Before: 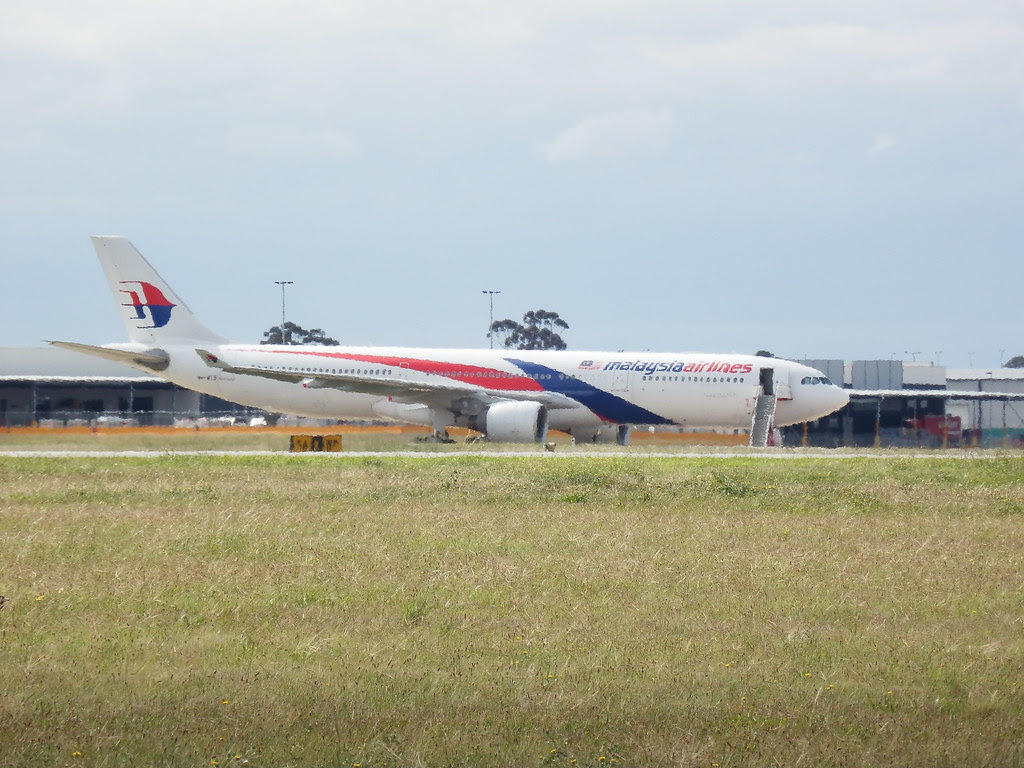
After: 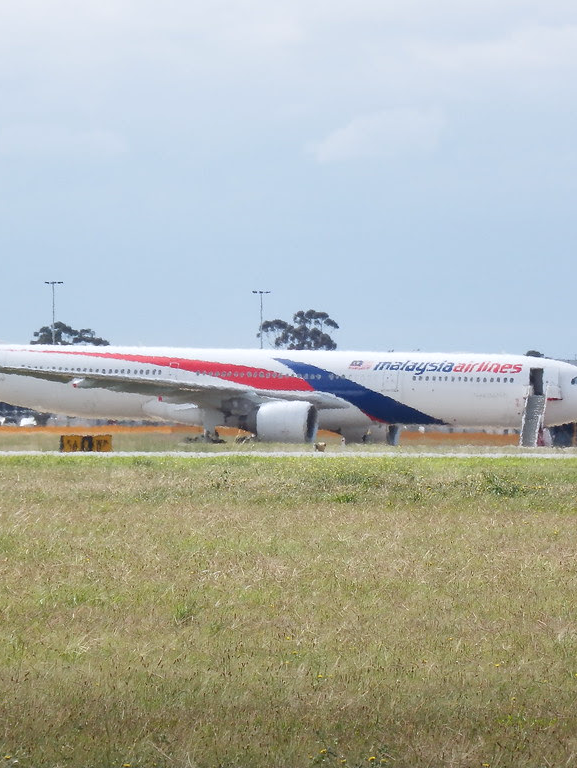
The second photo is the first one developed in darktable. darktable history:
crop and rotate: left 22.469%, right 21.129%
color correction: highlights a* -0.131, highlights b* -5.17, shadows a* -0.128, shadows b* -0.121
